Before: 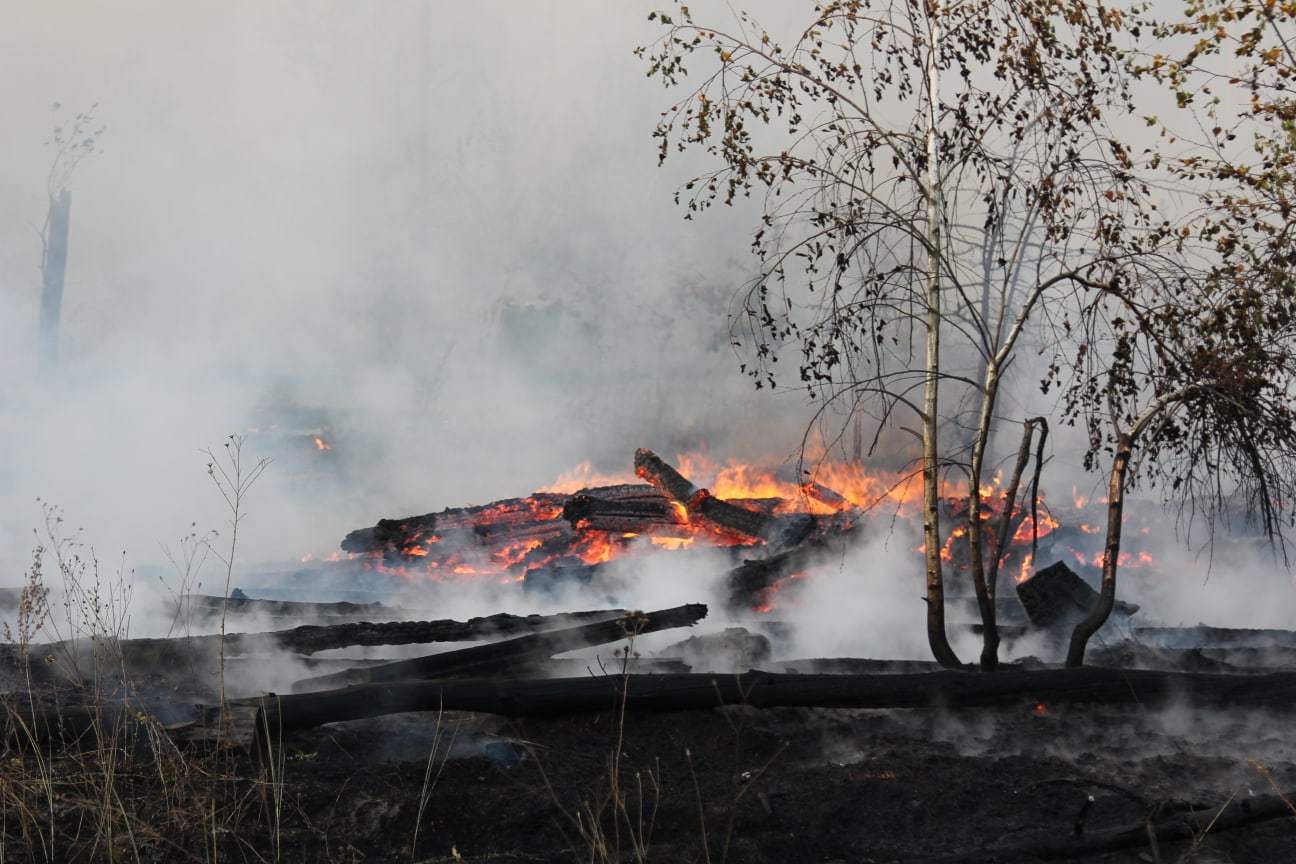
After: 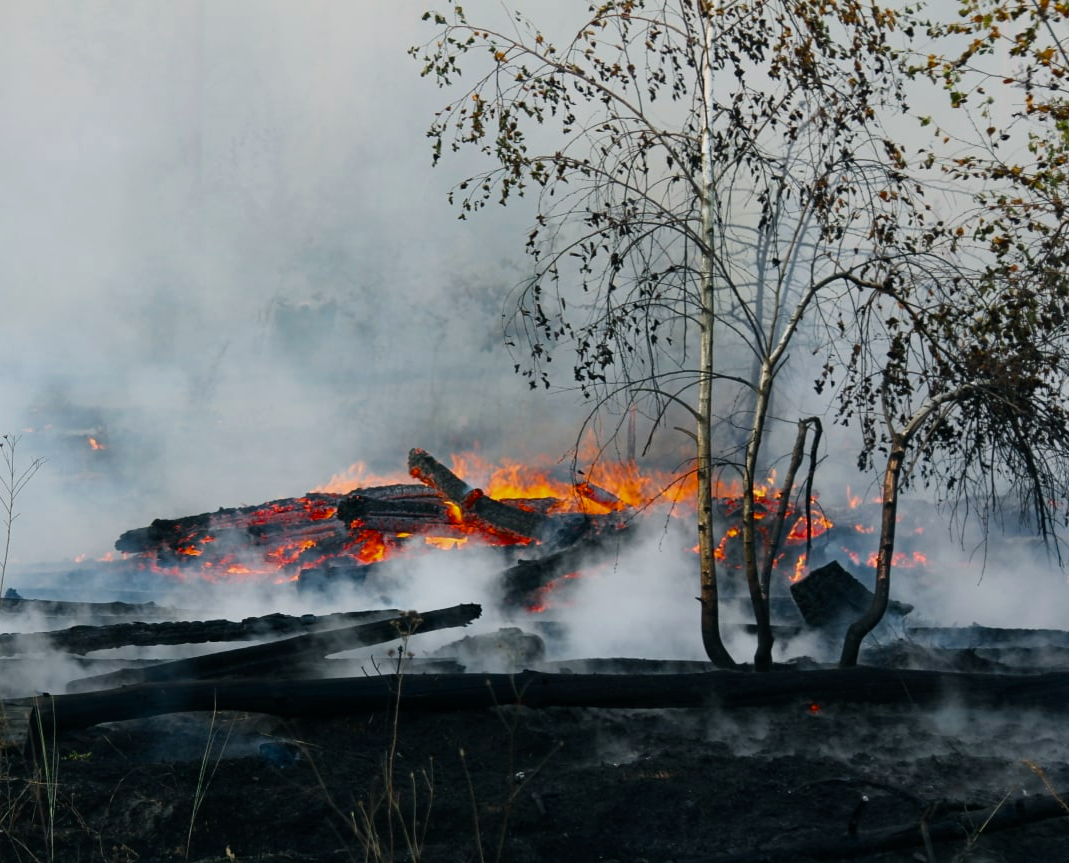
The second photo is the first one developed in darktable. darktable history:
crop: left 17.513%, bottom 0.047%
color balance rgb: power › luminance -7.675%, power › chroma 1.105%, power › hue 216.39°, perceptual saturation grading › global saturation 24.906%, saturation formula JzAzBz (2021)
